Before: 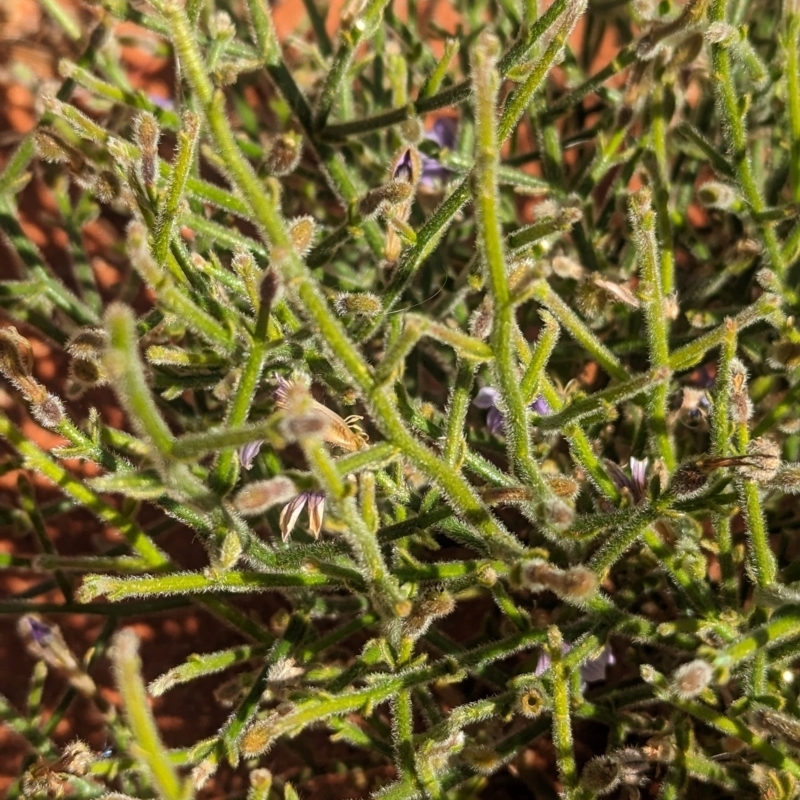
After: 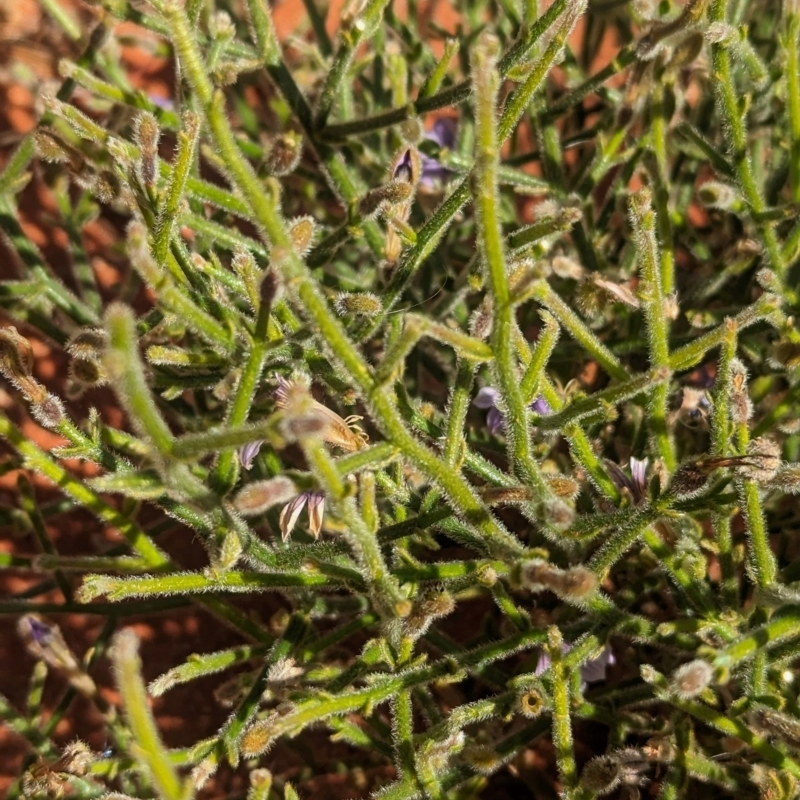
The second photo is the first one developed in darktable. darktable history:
exposure: exposure -0.115 EV, compensate highlight preservation false
